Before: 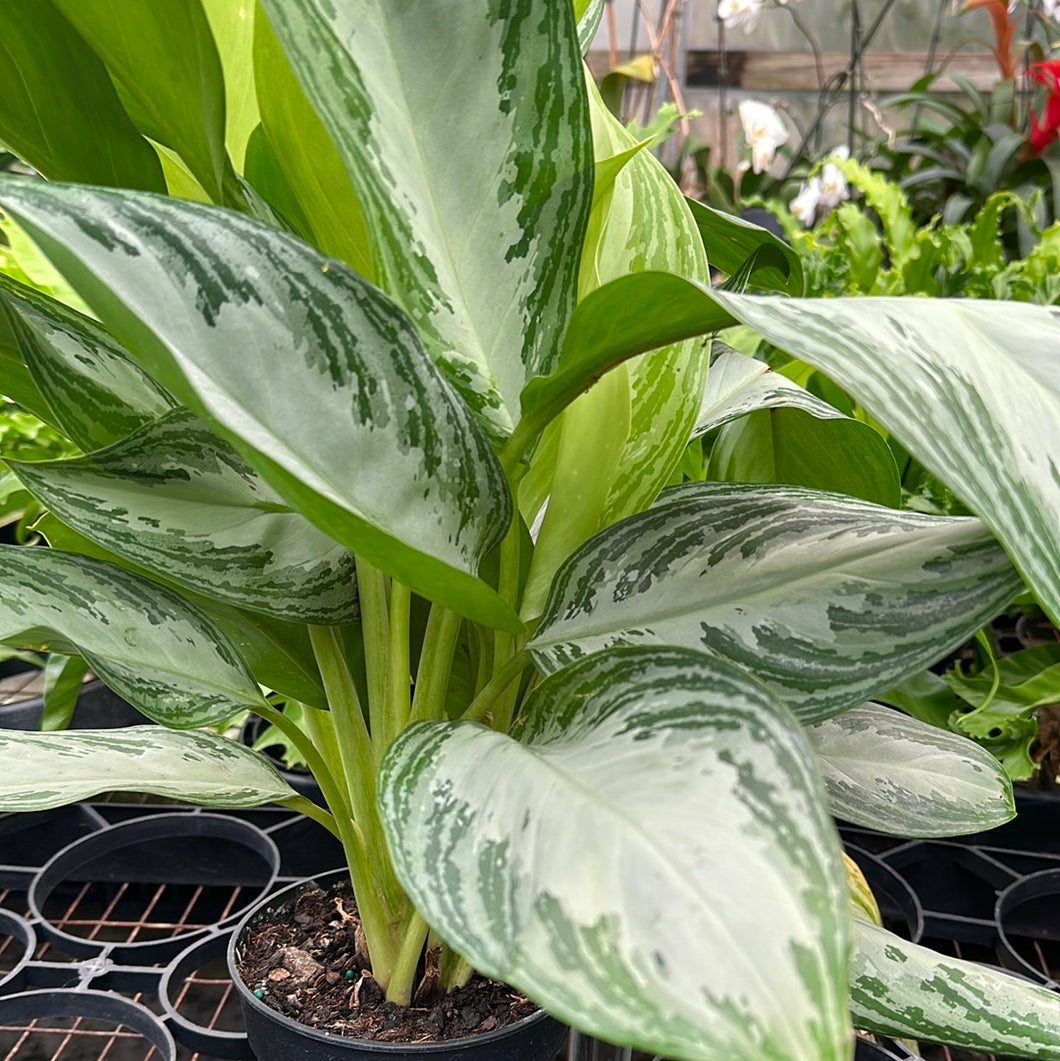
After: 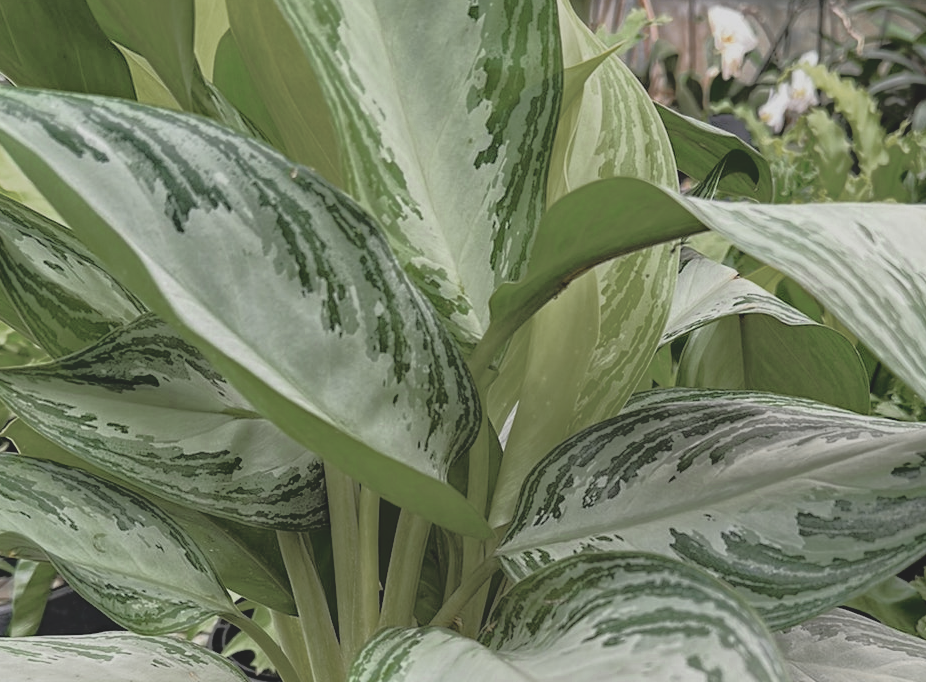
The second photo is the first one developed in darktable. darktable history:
tone equalizer: -8 EV -1.83 EV, -7 EV -1.17 EV, -6 EV -1.58 EV, edges refinement/feathering 500, mask exposure compensation -1.57 EV, preserve details no
haze removal: adaptive false
crop: left 2.961%, top 8.938%, right 9.642%, bottom 26.715%
color zones: curves: ch0 [(0.11, 0.396) (0.195, 0.36) (0.25, 0.5) (0.303, 0.412) (0.357, 0.544) (0.75, 0.5) (0.967, 0.328)]; ch1 [(0, 0.468) (0.112, 0.512) (0.202, 0.6) (0.25, 0.5) (0.307, 0.352) (0.357, 0.544) (0.75, 0.5) (0.963, 0.524)]
contrast brightness saturation: contrast -0.248, saturation -0.43
